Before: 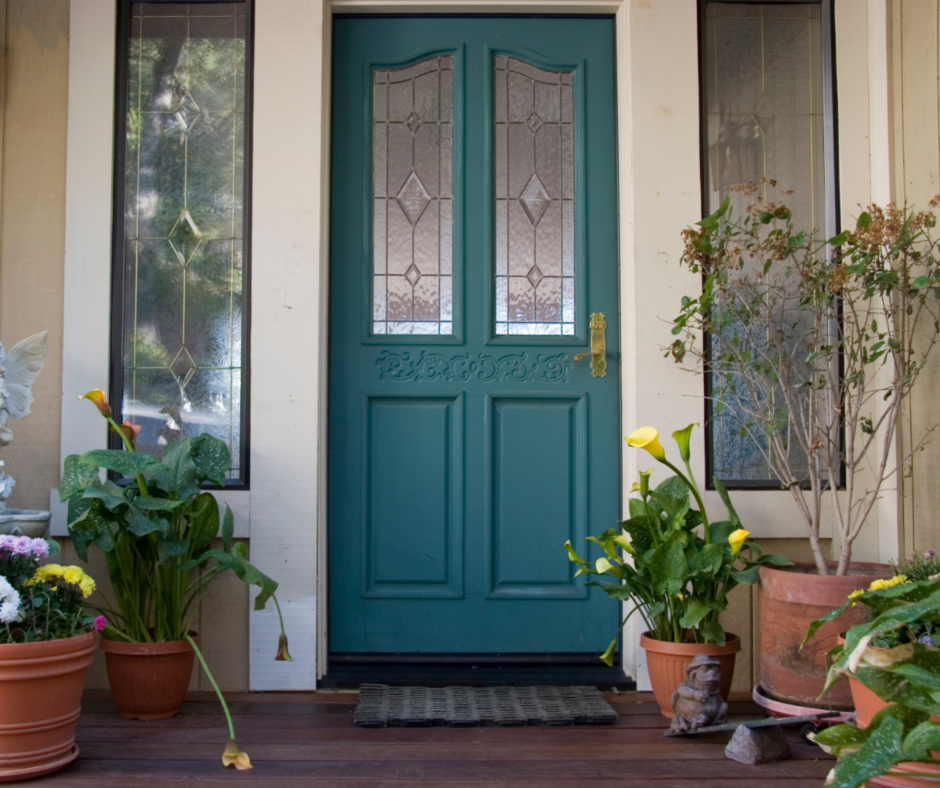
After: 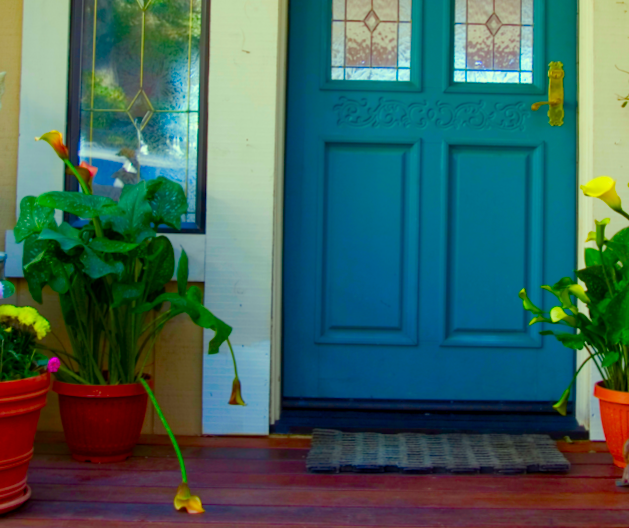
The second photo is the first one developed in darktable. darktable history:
color correction: highlights a* -10.77, highlights b* 9.8, saturation 1.72
color balance rgb: linear chroma grading › global chroma 18.9%, perceptual saturation grading › global saturation 20%, perceptual saturation grading › highlights -25%, perceptual saturation grading › shadows 50%, global vibrance 18.93%
crop and rotate: angle -0.82°, left 3.85%, top 31.828%, right 27.992%
